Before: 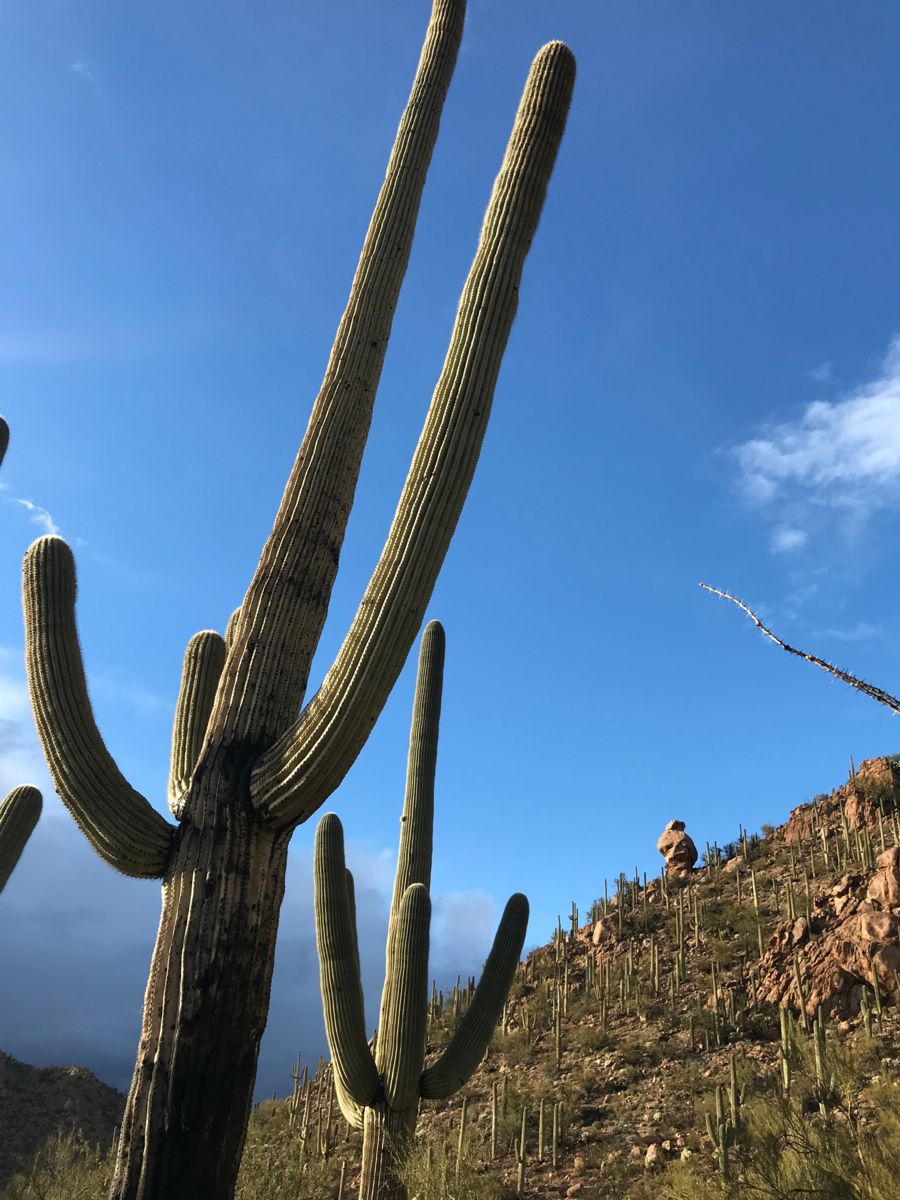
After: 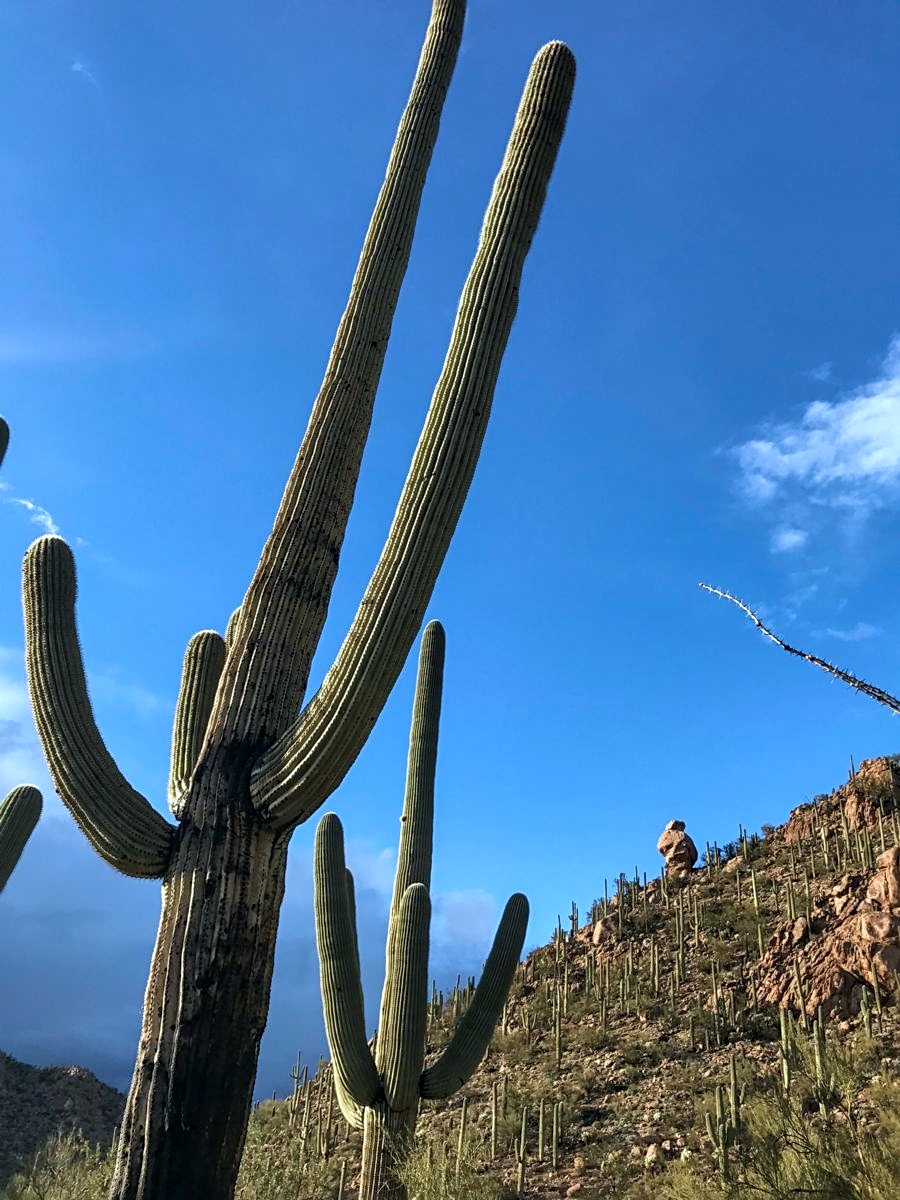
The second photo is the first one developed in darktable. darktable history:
local contrast: on, module defaults
velvia: on, module defaults
color calibration: illuminant custom, x 0.368, y 0.373, temperature 4330.32 K
shadows and highlights: white point adjustment 0.05, highlights color adjustment 55.9%, soften with gaussian
sharpen: radius 2.529, amount 0.323
